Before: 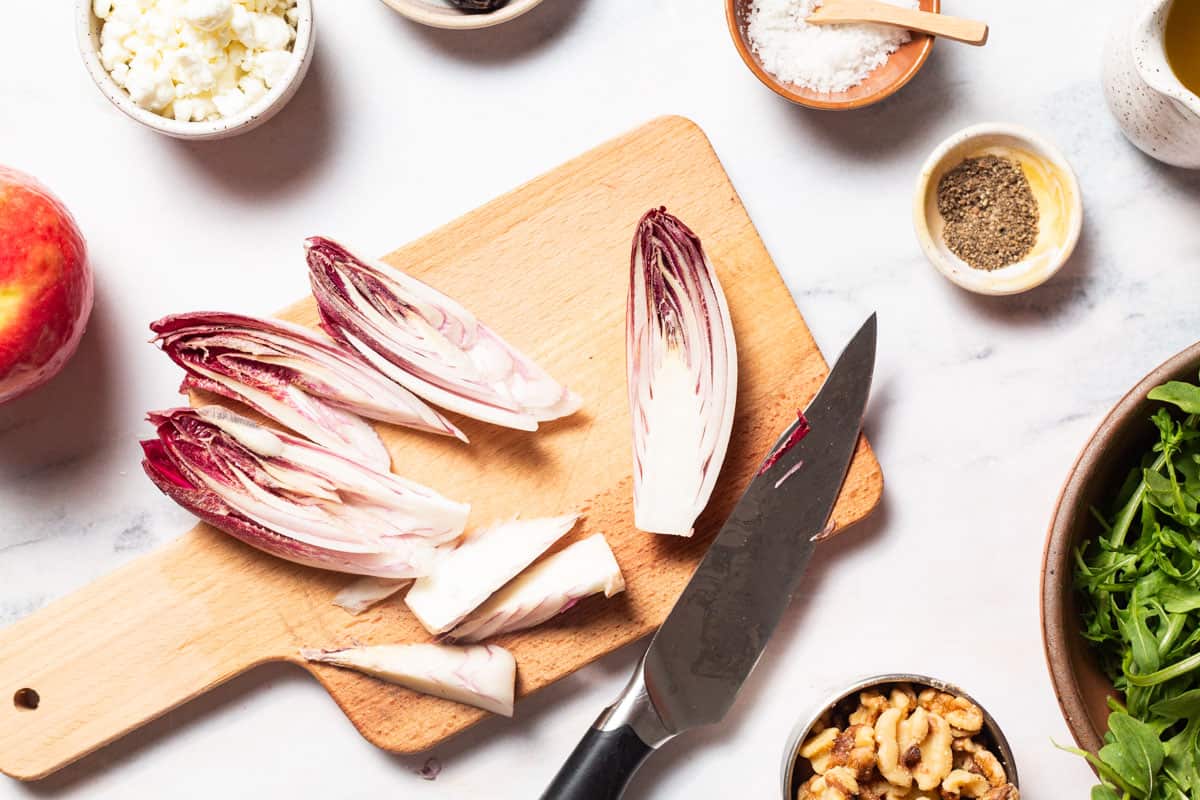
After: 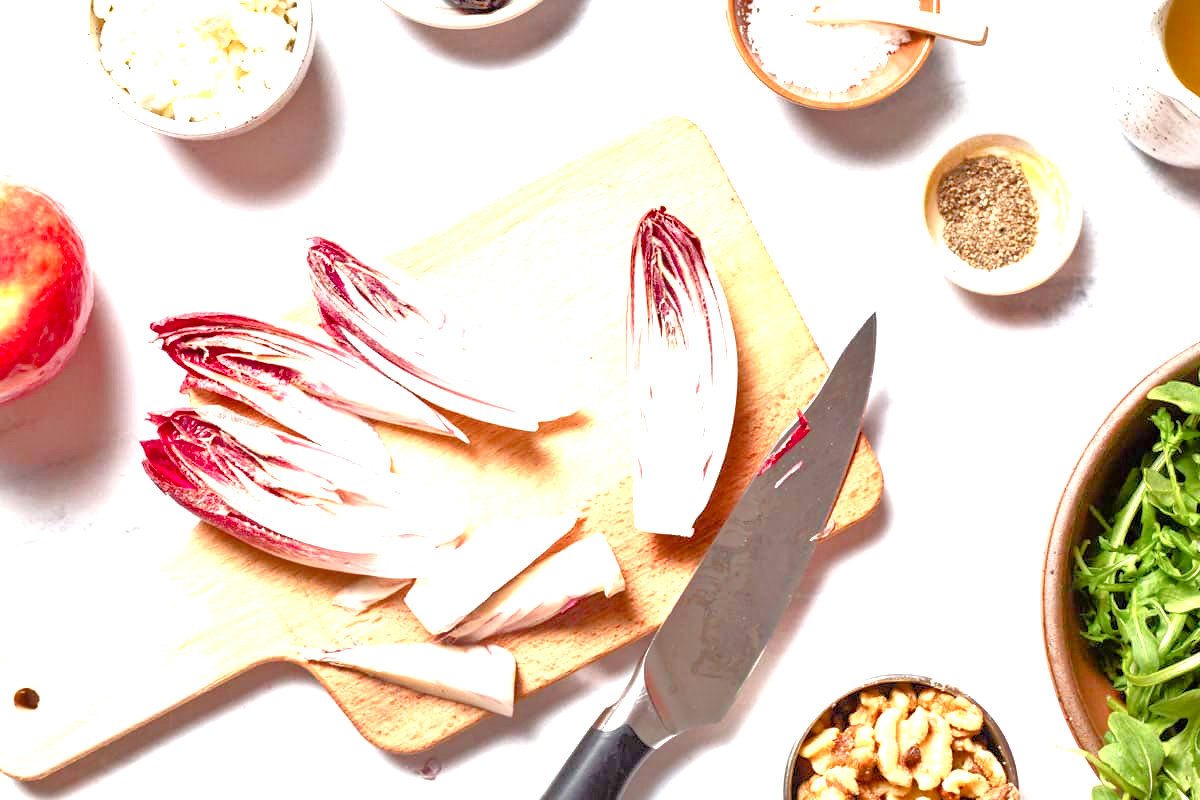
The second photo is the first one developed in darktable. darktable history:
exposure: exposure 0.921 EV, compensate highlight preservation false
color balance rgb: perceptual saturation grading › global saturation 20%, perceptual saturation grading › highlights -25%, perceptual saturation grading › shadows 50%, global vibrance -25%
tone equalizer: -7 EV 0.15 EV, -6 EV 0.6 EV, -5 EV 1.15 EV, -4 EV 1.33 EV, -3 EV 1.15 EV, -2 EV 0.6 EV, -1 EV 0.15 EV, mask exposure compensation -0.5 EV
